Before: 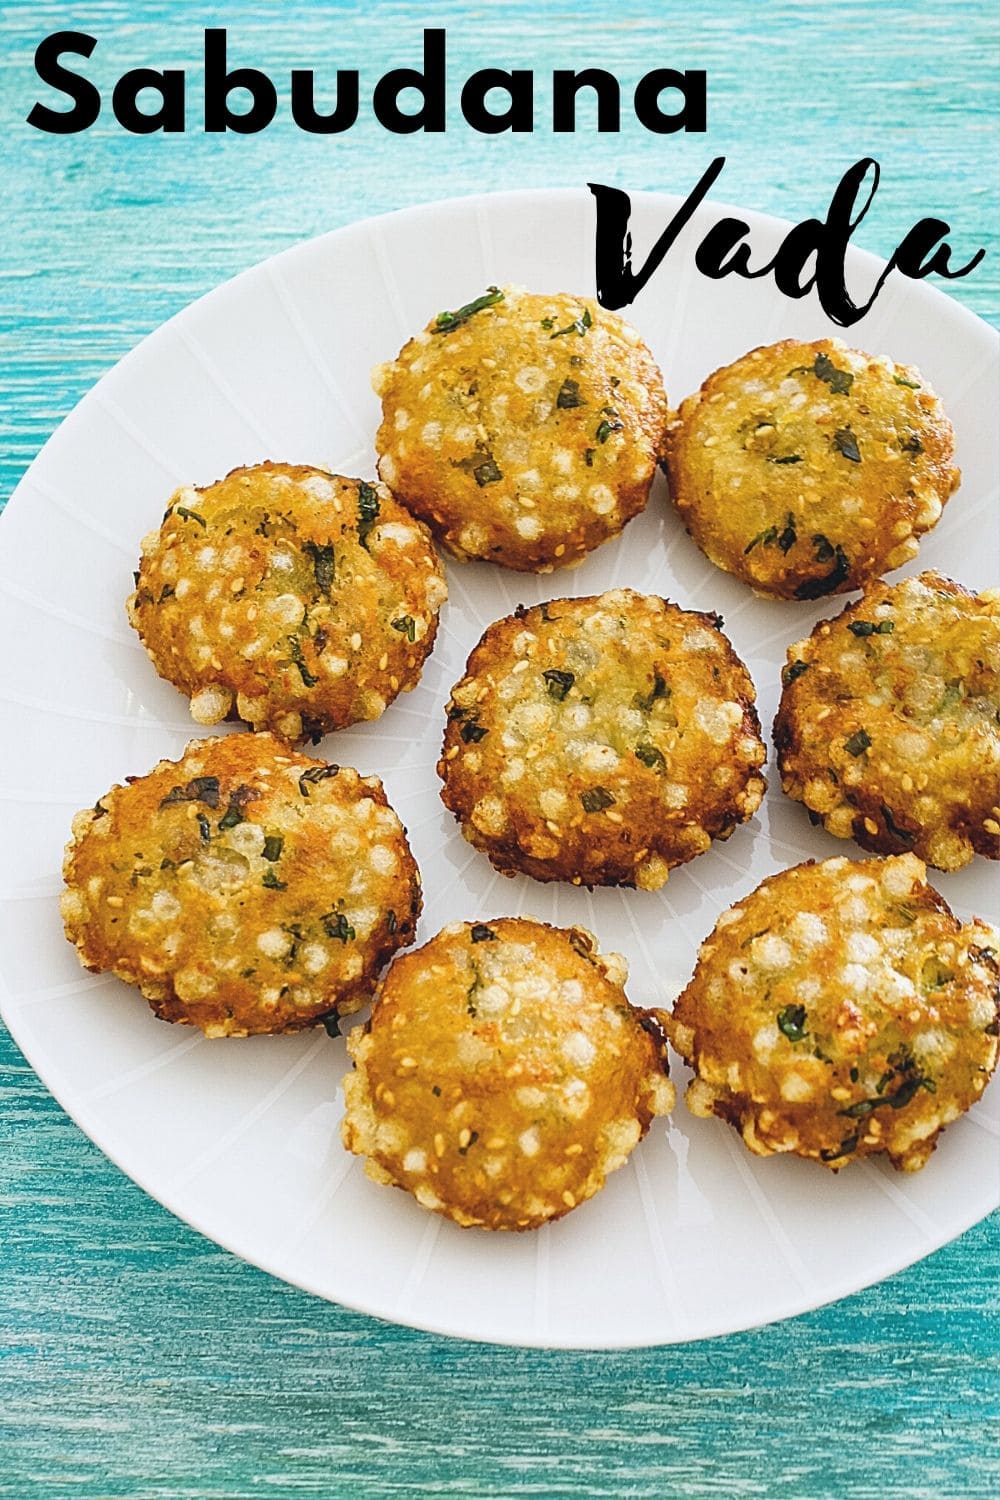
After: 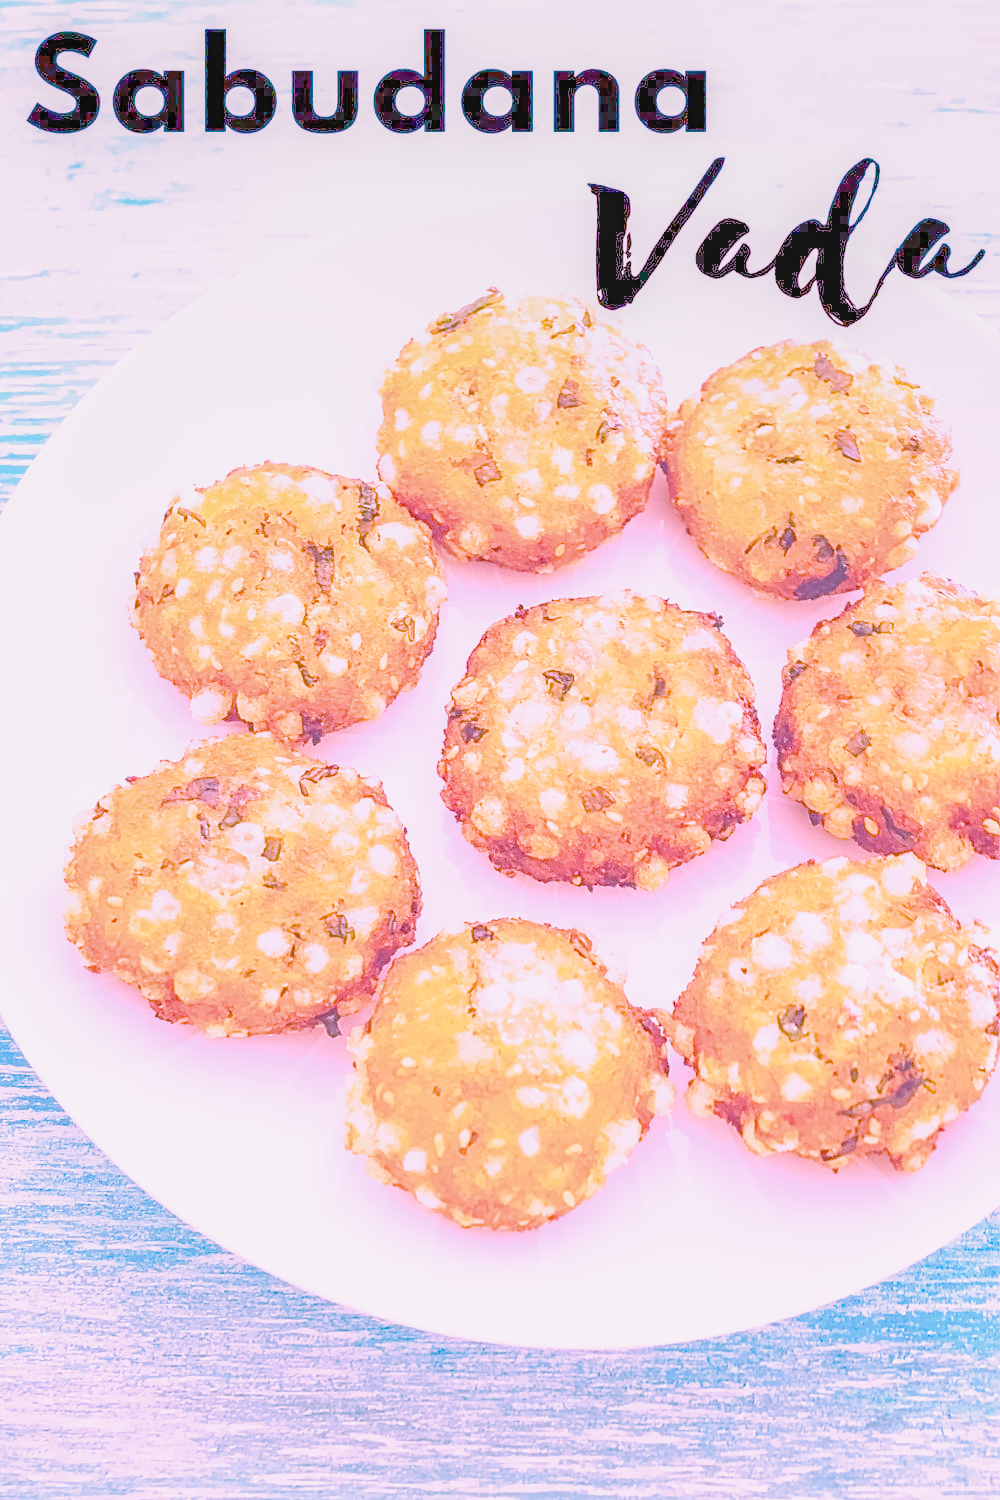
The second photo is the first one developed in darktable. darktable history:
filmic rgb "scene-referred default": black relative exposure -7.65 EV, white relative exposure 4.56 EV, hardness 3.61
raw chromatic aberrations: on, module defaults
color balance rgb: perceptual saturation grading › global saturation 25%, global vibrance 20%
hot pixels: on, module defaults
lens correction: scale 1.01, crop 1, focal 85, aperture 2.8, distance 2.07, camera "Canon EOS RP", lens "Canon RF 85mm F2 MACRO IS STM"
raw denoise: x [[0, 0.25, 0.5, 0.75, 1] ×4]
denoise (profiled): preserve shadows 1.11, scattering 0.121, a [-1, 0, 0], b [0, 0, 0], compensate highlight preservation false
highlight reconstruction: method reconstruct in LCh, iterations 1, diameter of reconstruction 64 px
white balance: red 1.907, blue 1.815
exposure: black level correction 0, exposure 0.95 EV, compensate exposure bias true, compensate highlight preservation false
tone equalizer "relight: fill-in": -7 EV 0.15 EV, -6 EV 0.6 EV, -5 EV 1.15 EV, -4 EV 1.33 EV, -3 EV 1.15 EV, -2 EV 0.6 EV, -1 EV 0.15 EV, mask exposure compensation -0.5 EV
local contrast: detail 130%
